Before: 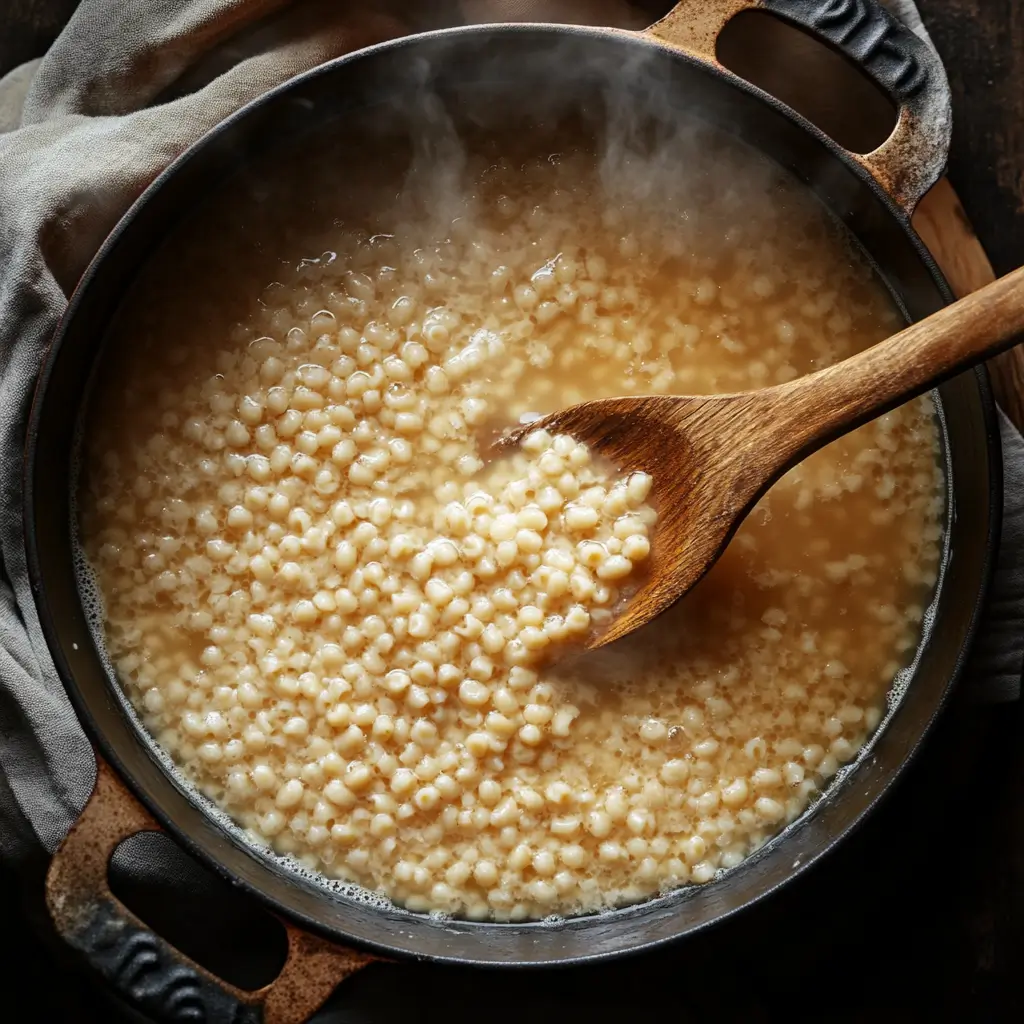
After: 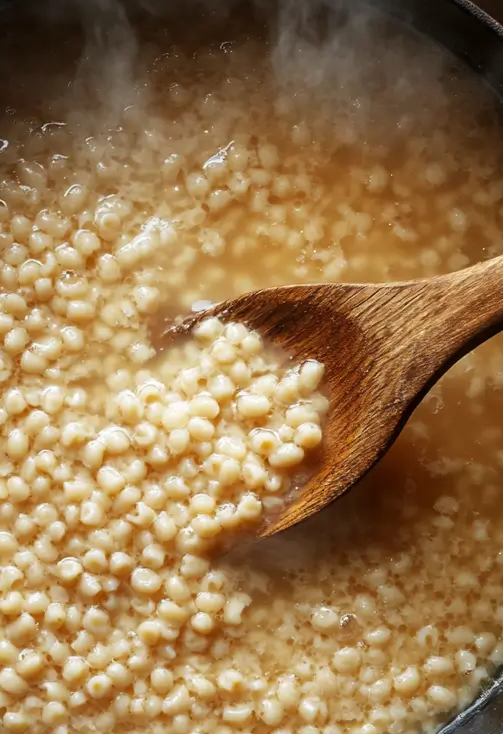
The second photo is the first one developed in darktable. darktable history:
crop: left 32.096%, top 10.939%, right 18.687%, bottom 17.332%
